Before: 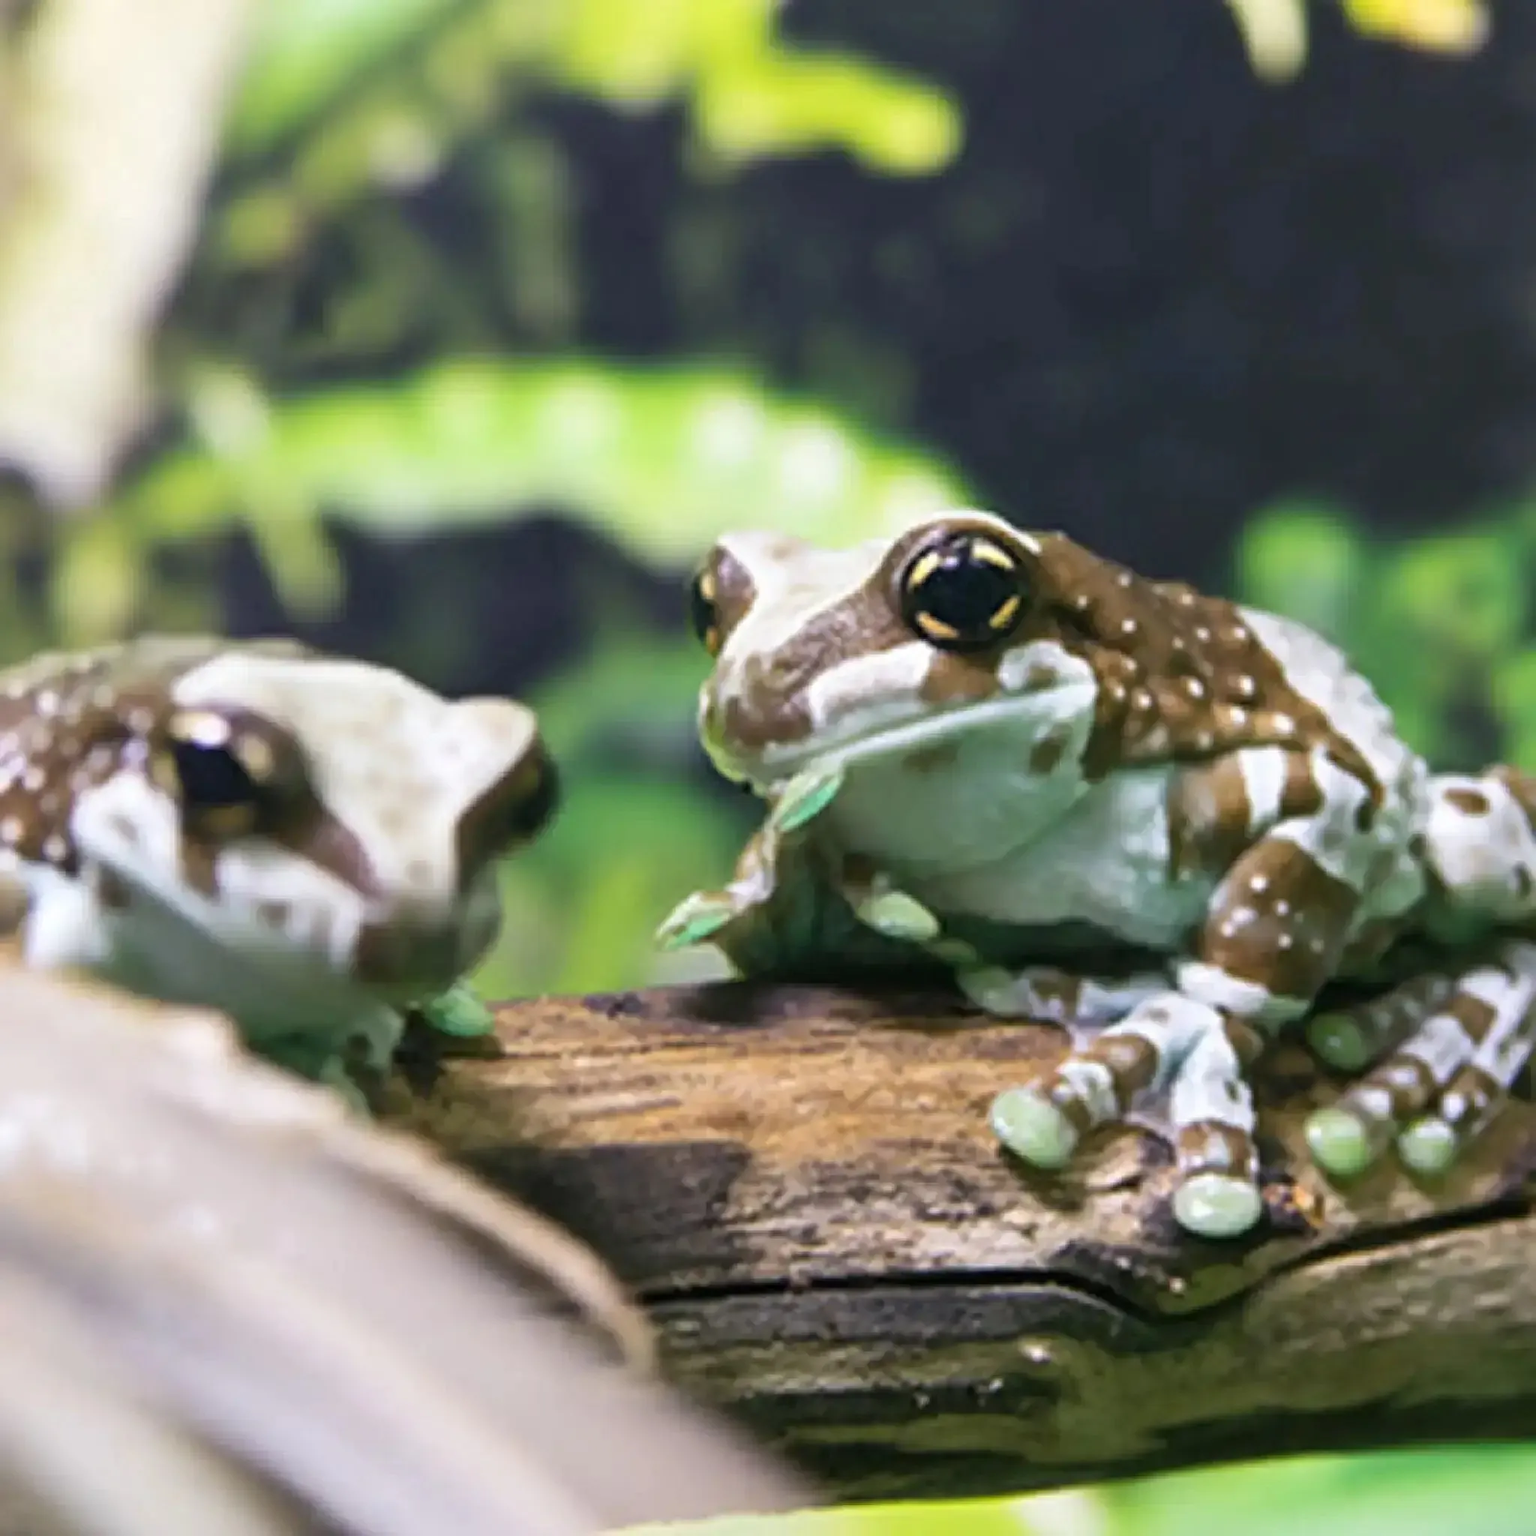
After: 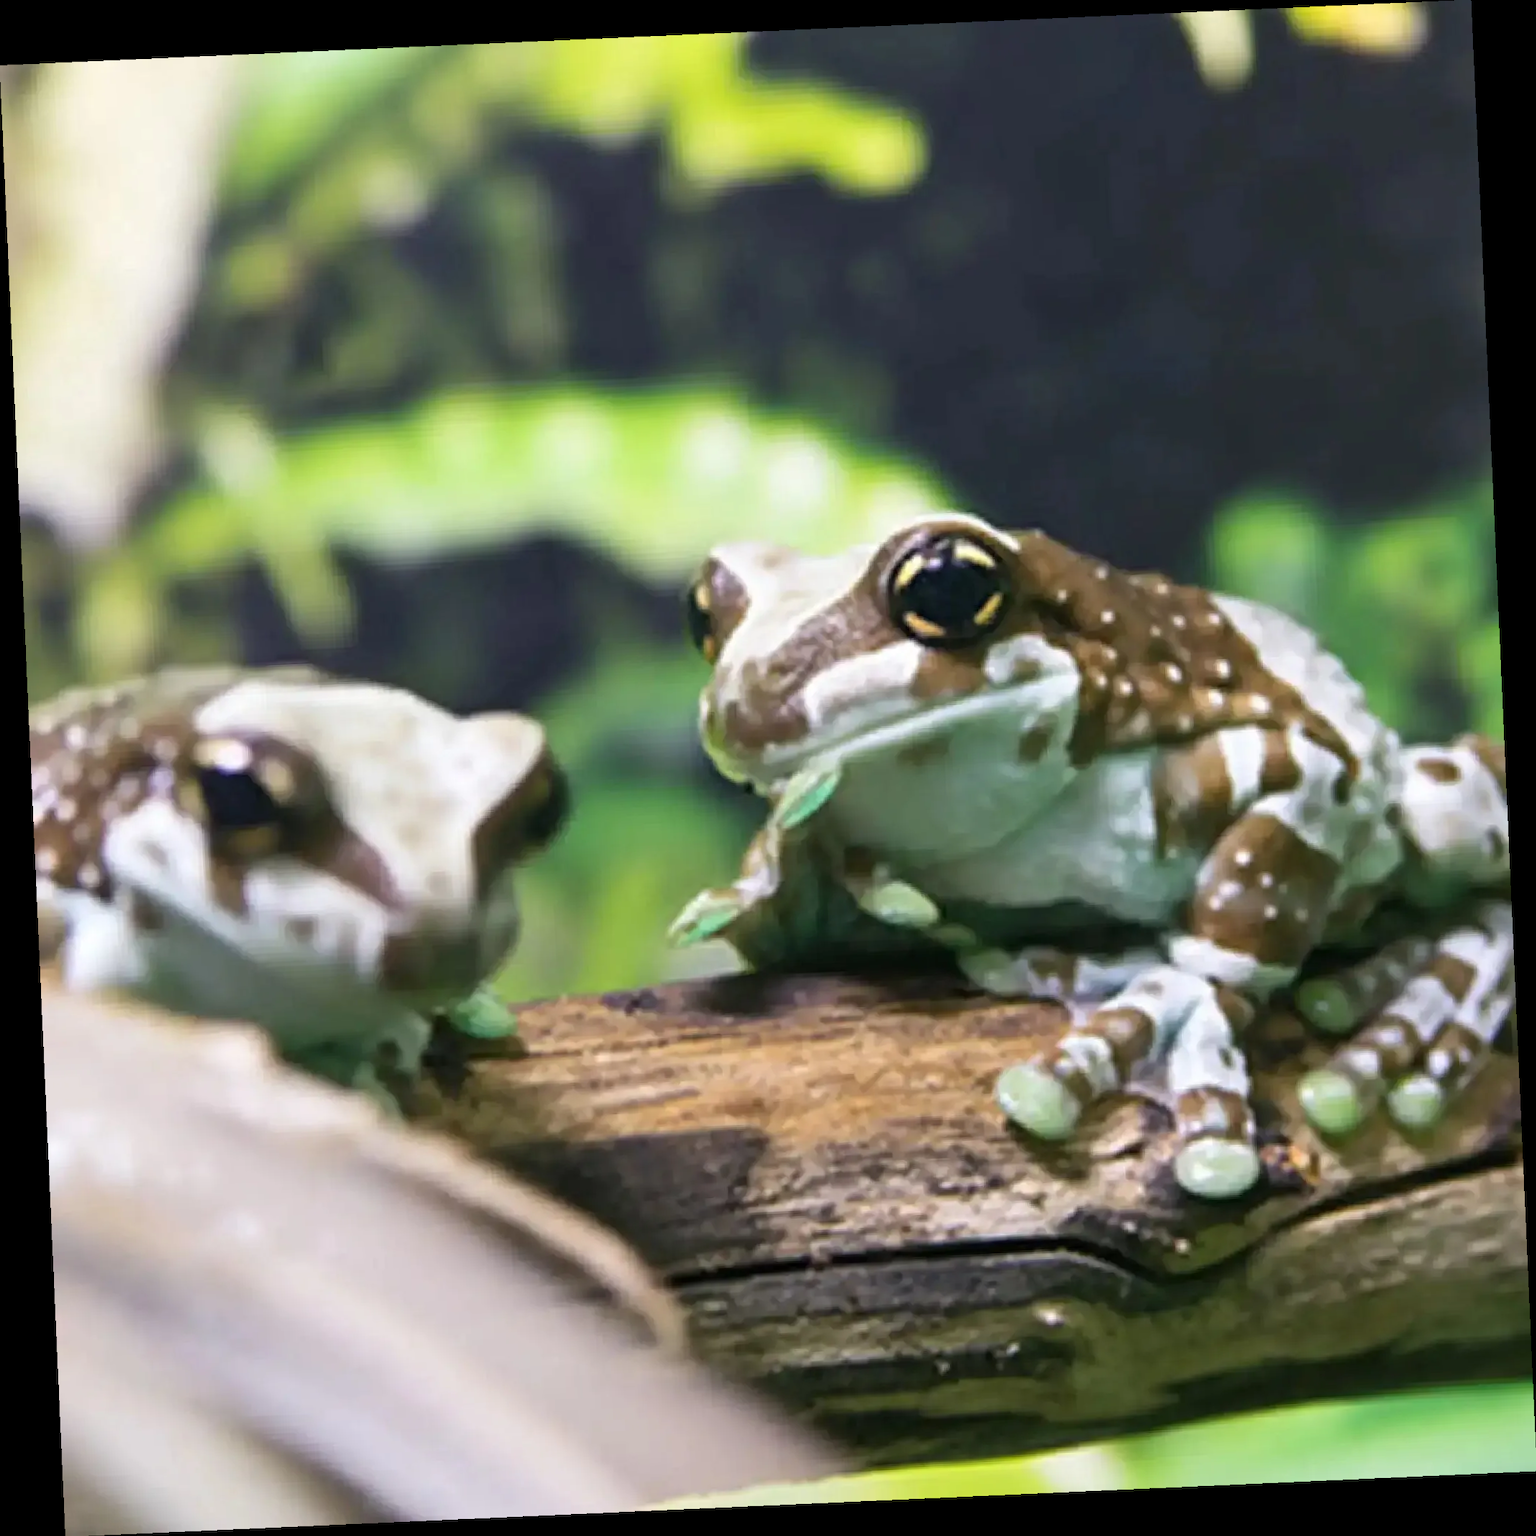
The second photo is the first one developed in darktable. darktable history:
white balance: emerald 1
rotate and perspective: rotation -2.56°, automatic cropping off
